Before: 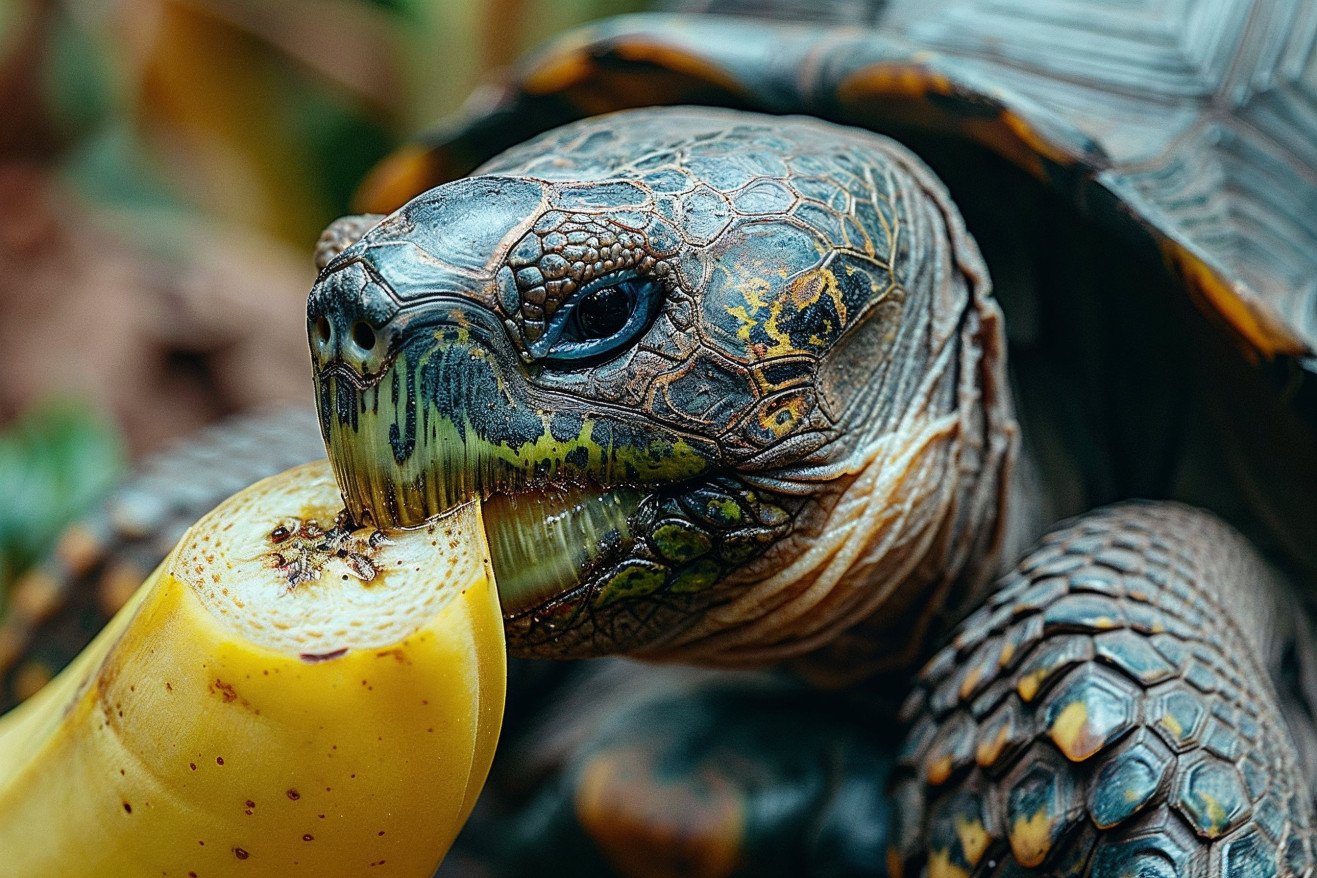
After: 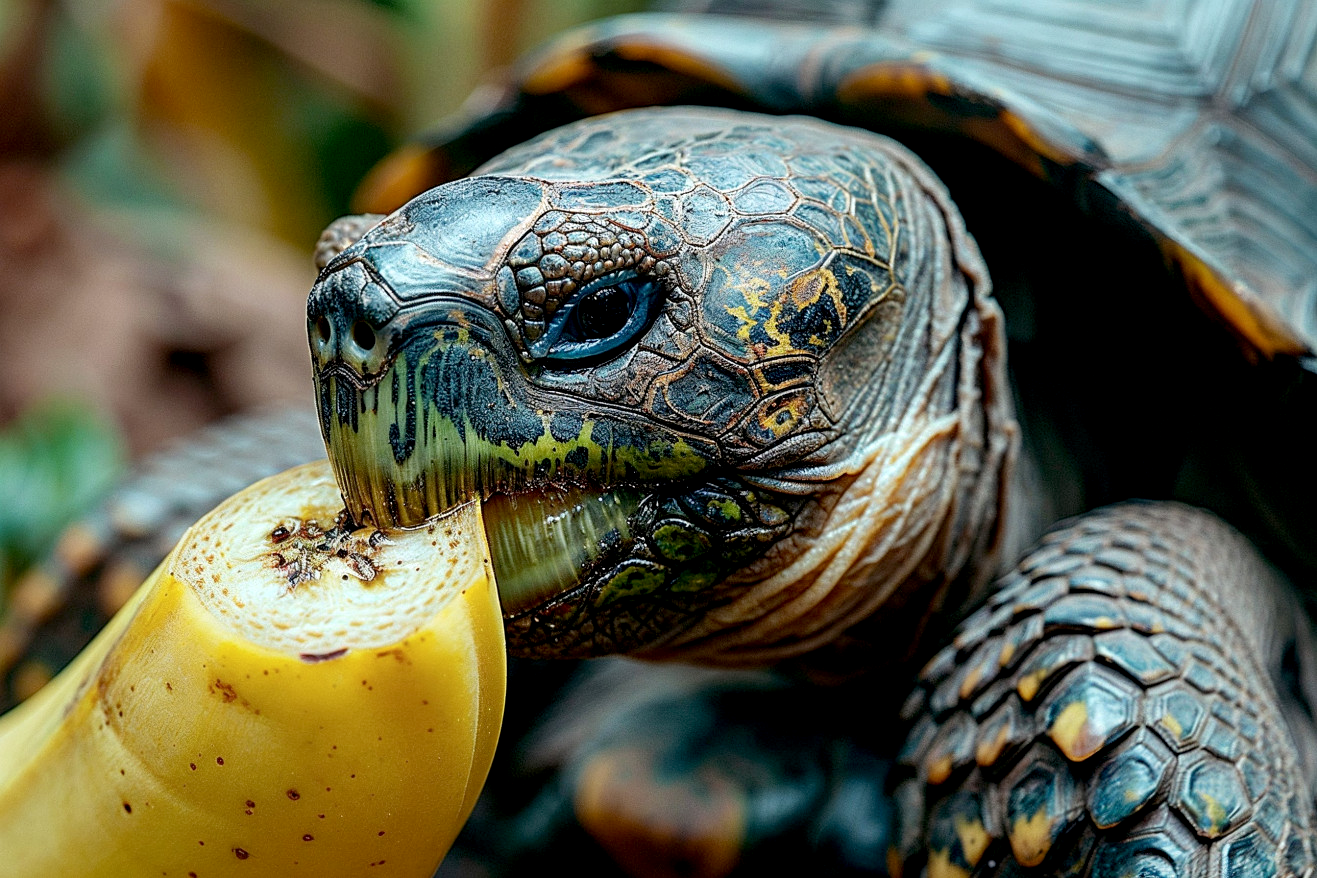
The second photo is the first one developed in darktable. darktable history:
exposure: black level correction 0.007, exposure 0.159 EV, compensate highlight preservation false
color zones: curves: ch1 [(0, 0.469) (0.01, 0.469) (0.12, 0.446) (0.248, 0.469) (0.5, 0.5) (0.748, 0.5) (0.99, 0.469) (1, 0.469)]
